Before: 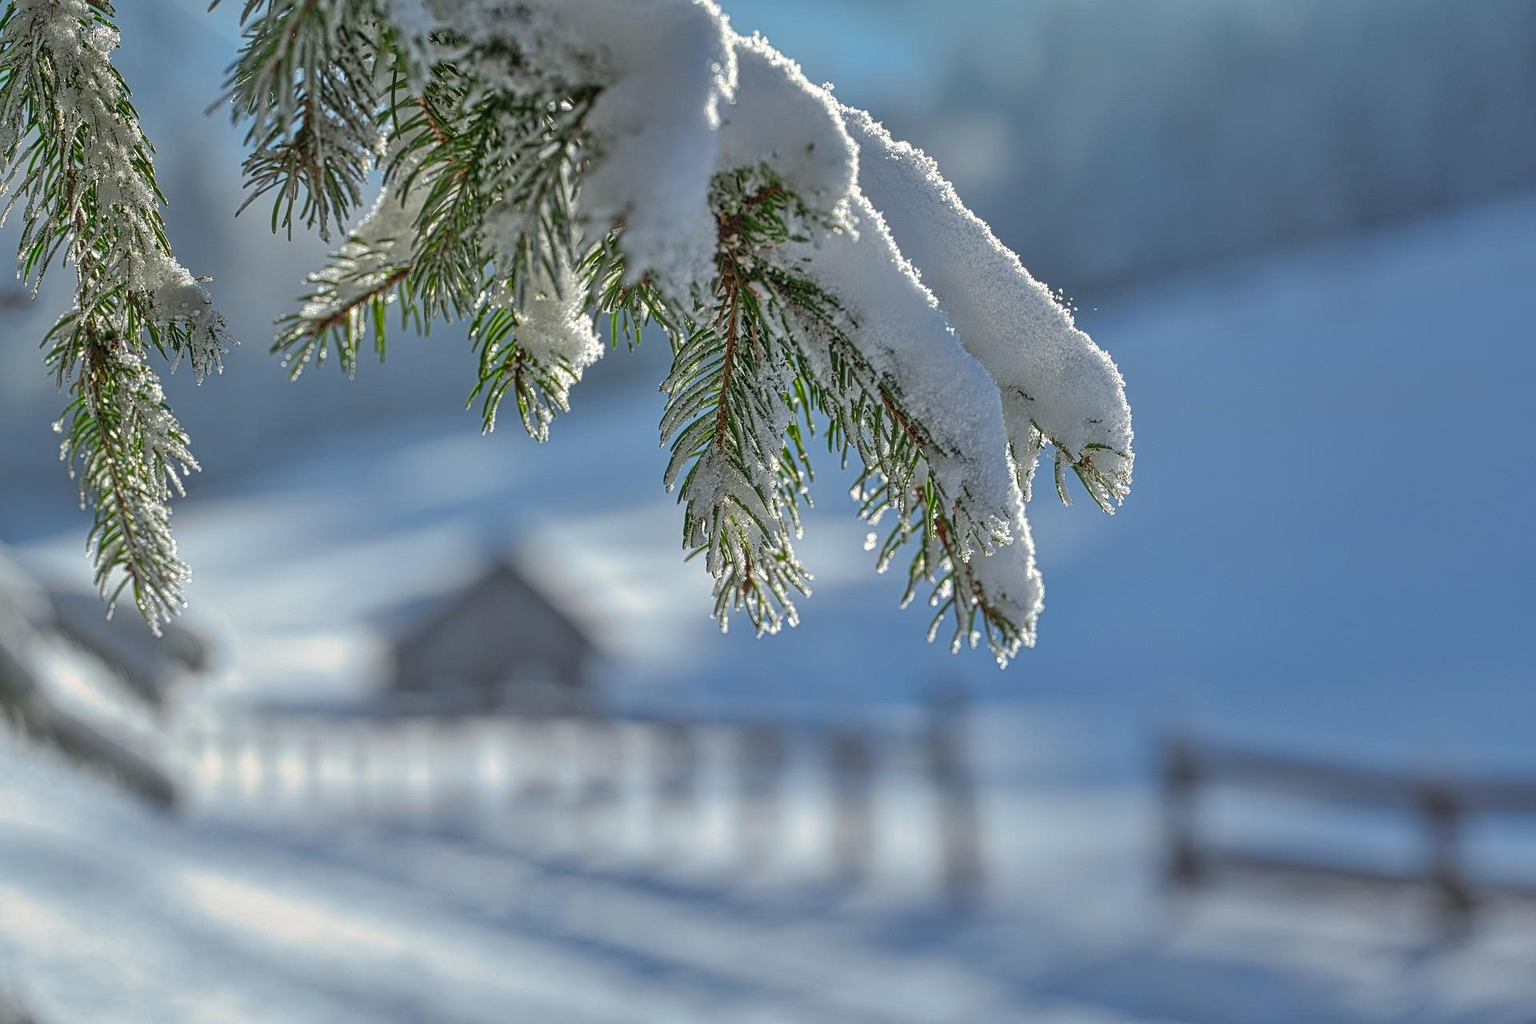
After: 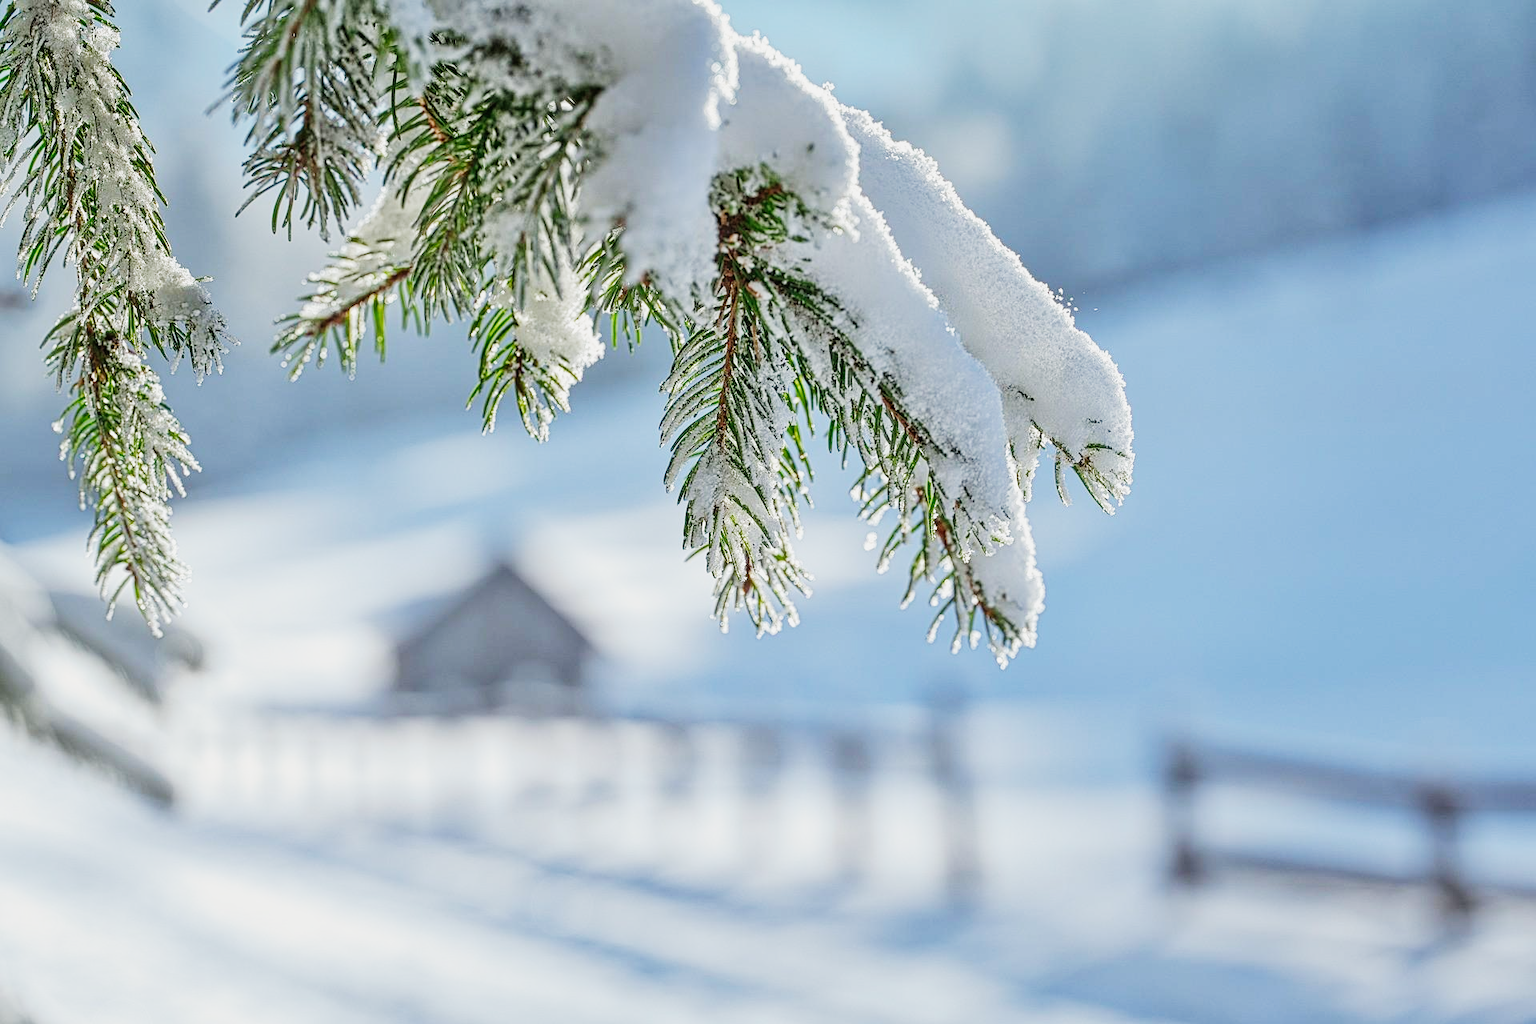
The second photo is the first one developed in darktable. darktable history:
sigmoid: contrast 1.8, skew -0.2, preserve hue 0%, red attenuation 0.1, red rotation 0.035, green attenuation 0.1, green rotation -0.017, blue attenuation 0.15, blue rotation -0.052, base primaries Rec2020
exposure: exposure 1 EV, compensate highlight preservation false
contrast equalizer: octaves 7, y [[0.6 ×6], [0.55 ×6], [0 ×6], [0 ×6], [0 ×6]], mix -0.2
